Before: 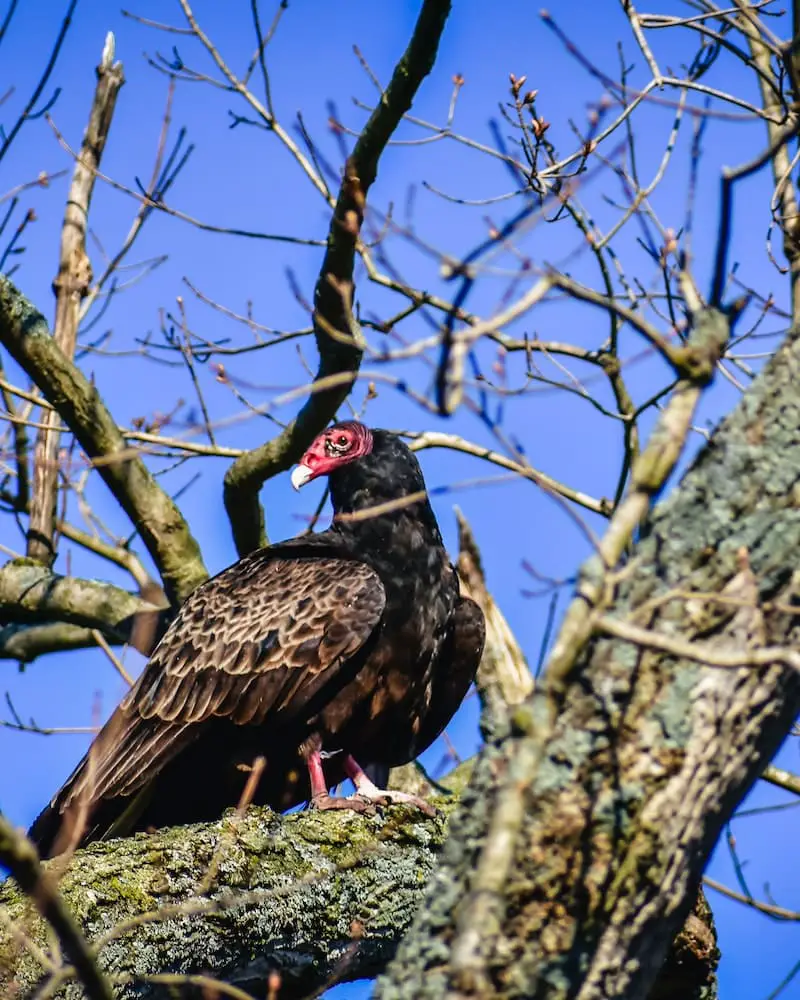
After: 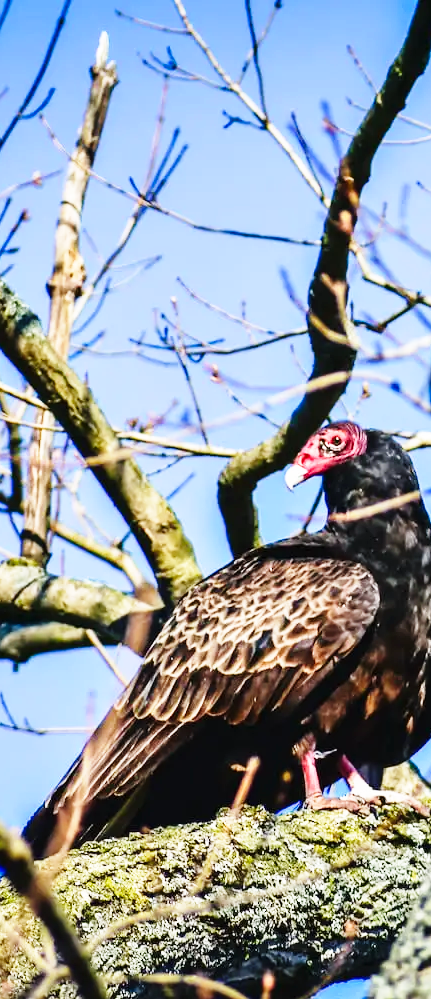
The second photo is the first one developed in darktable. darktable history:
crop: left 0.764%, right 45.319%, bottom 0.087%
base curve: curves: ch0 [(0, 0) (0.018, 0.026) (0.143, 0.37) (0.33, 0.731) (0.458, 0.853) (0.735, 0.965) (0.905, 0.986) (1, 1)], preserve colors none
